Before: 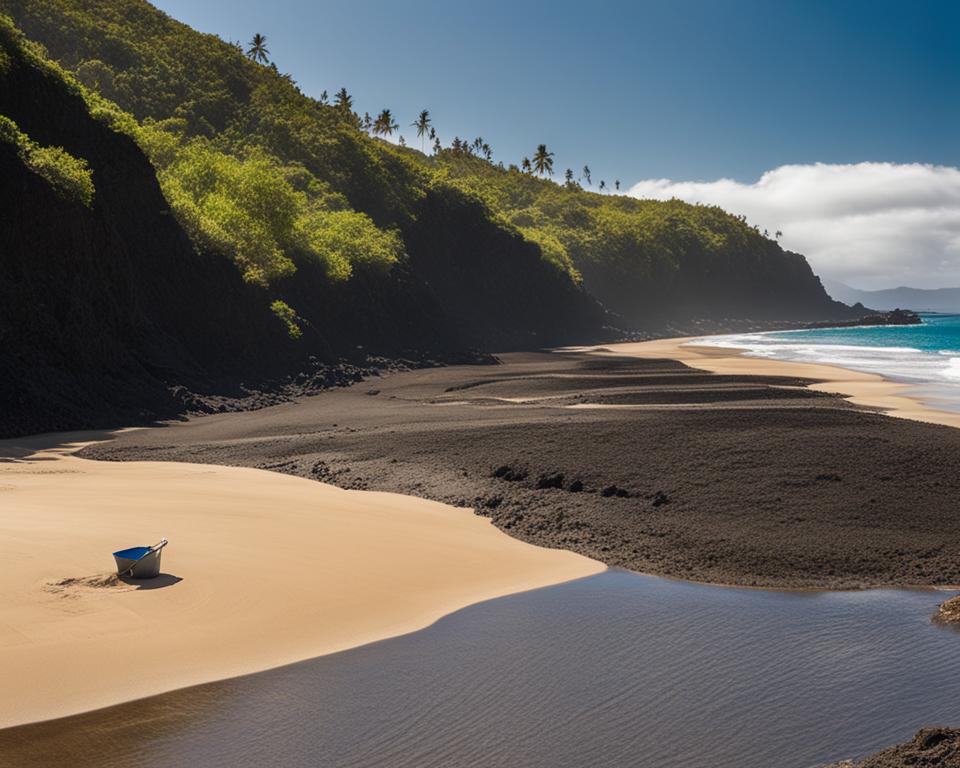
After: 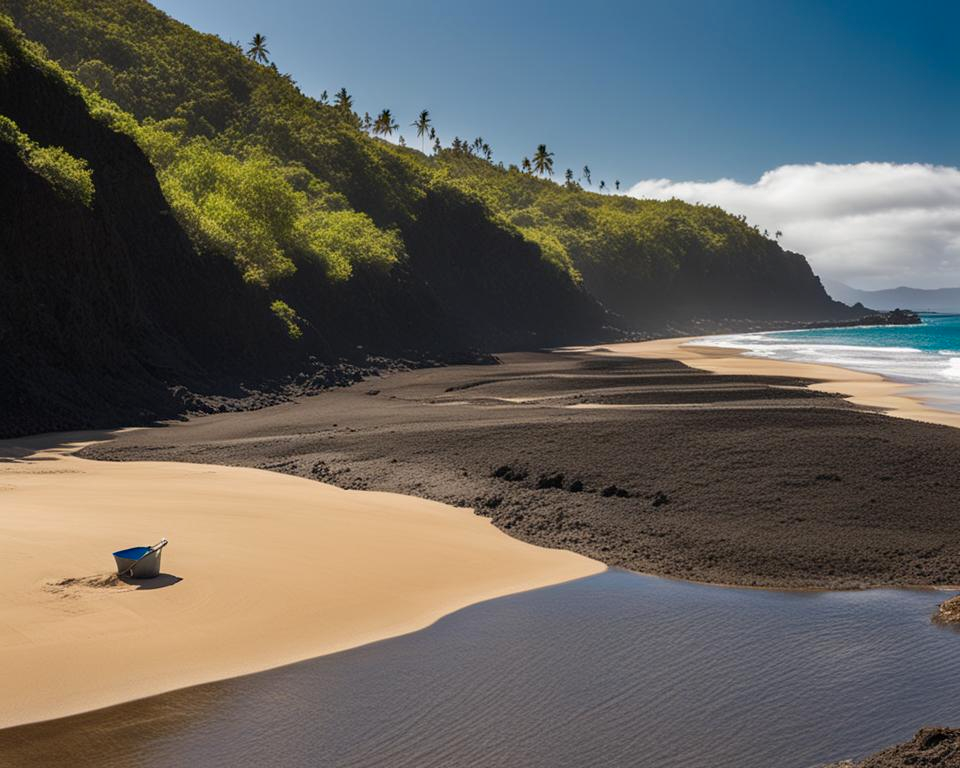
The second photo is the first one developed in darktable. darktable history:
haze removal: strength 0.132, distance 0.251, adaptive false
